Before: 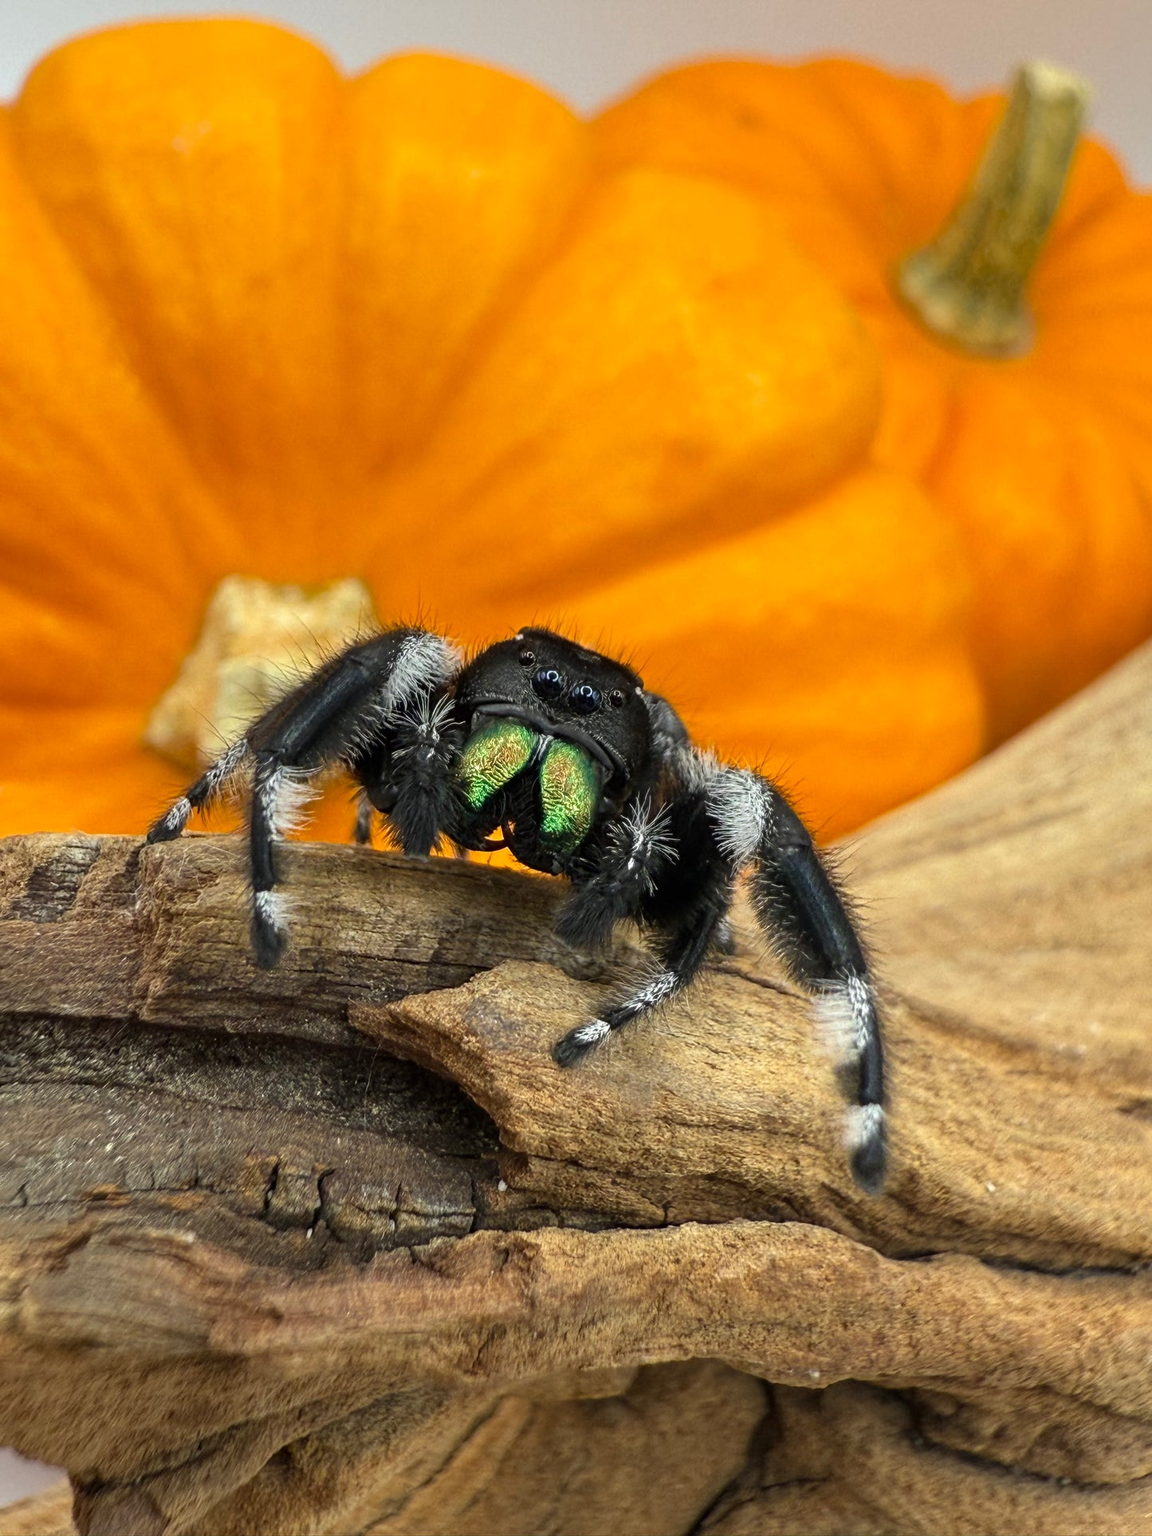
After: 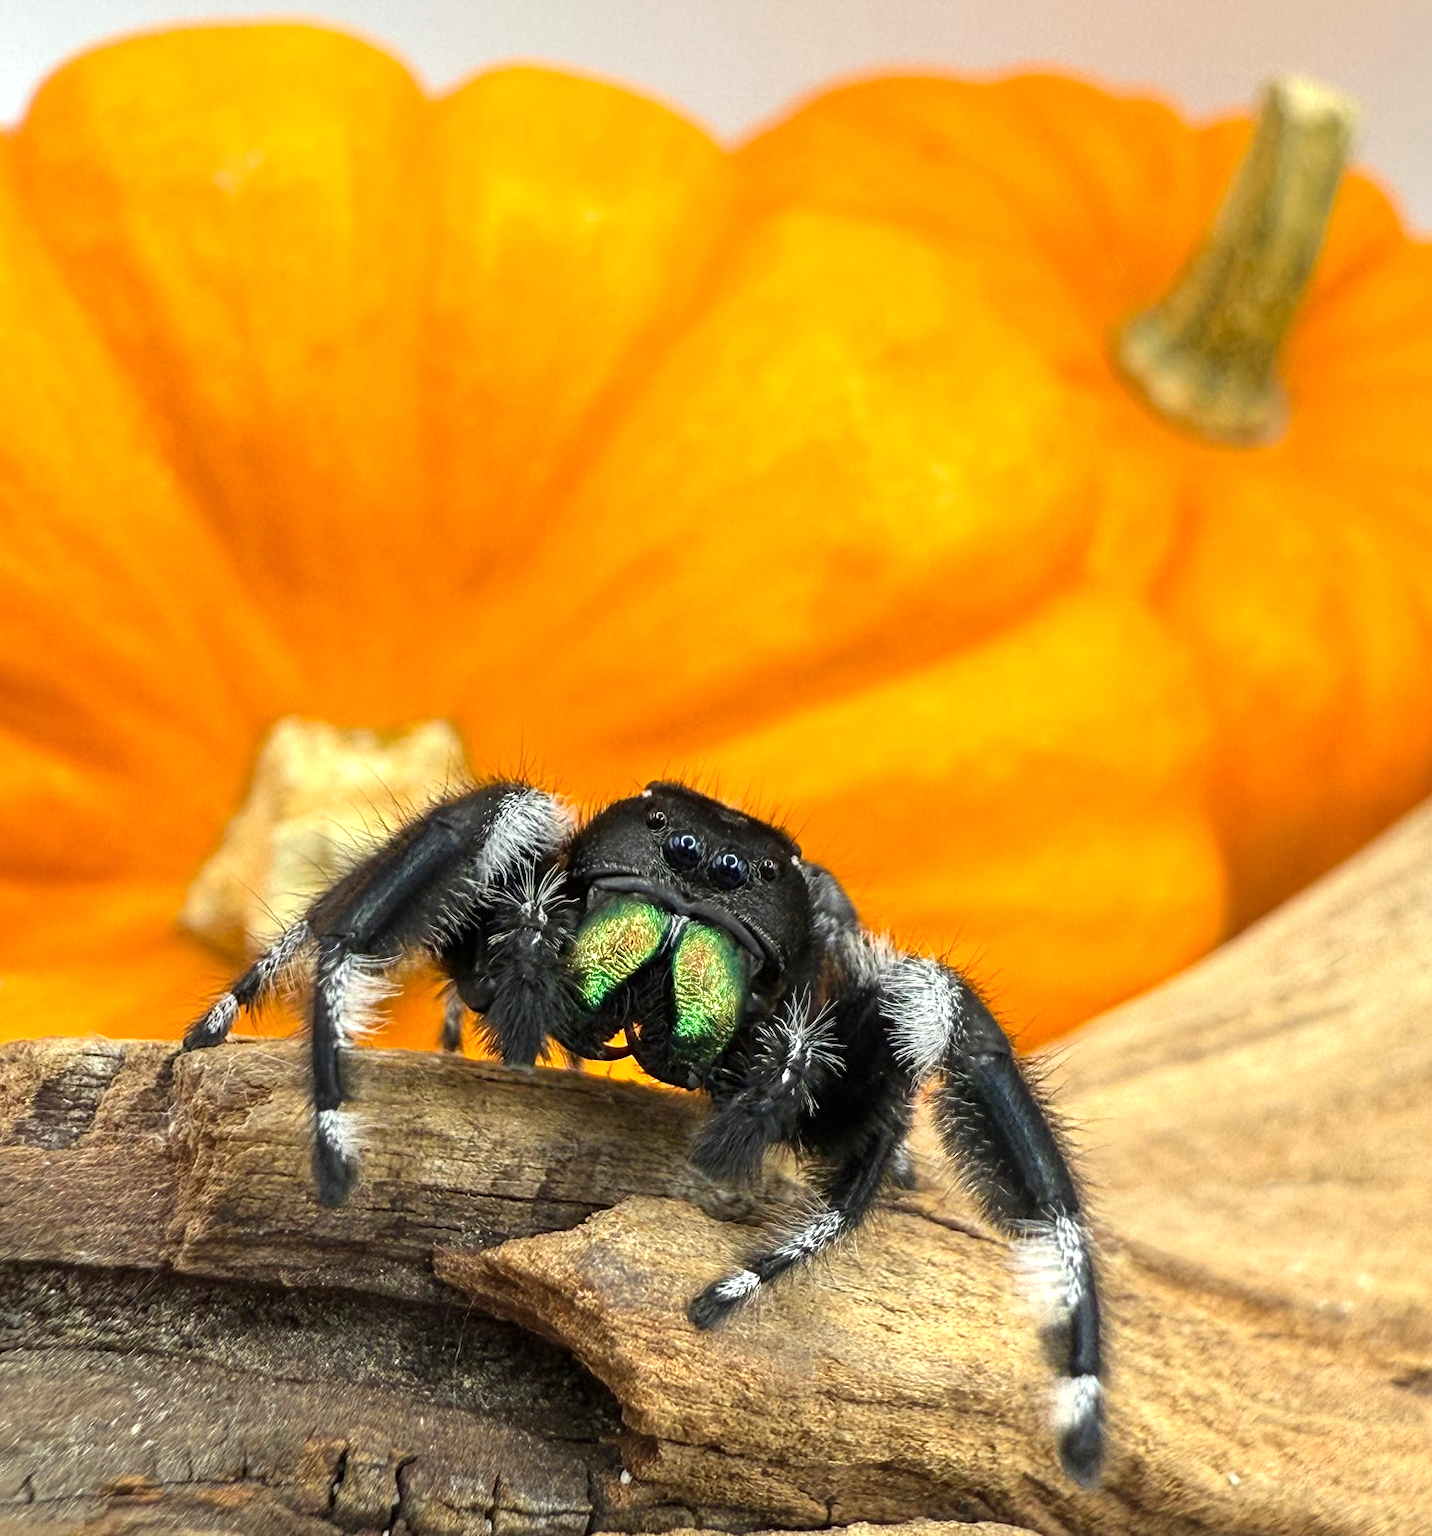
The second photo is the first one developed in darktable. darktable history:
exposure: exposure 0.511 EV, compensate exposure bias true, compensate highlight preservation false
crop: bottom 19.72%
